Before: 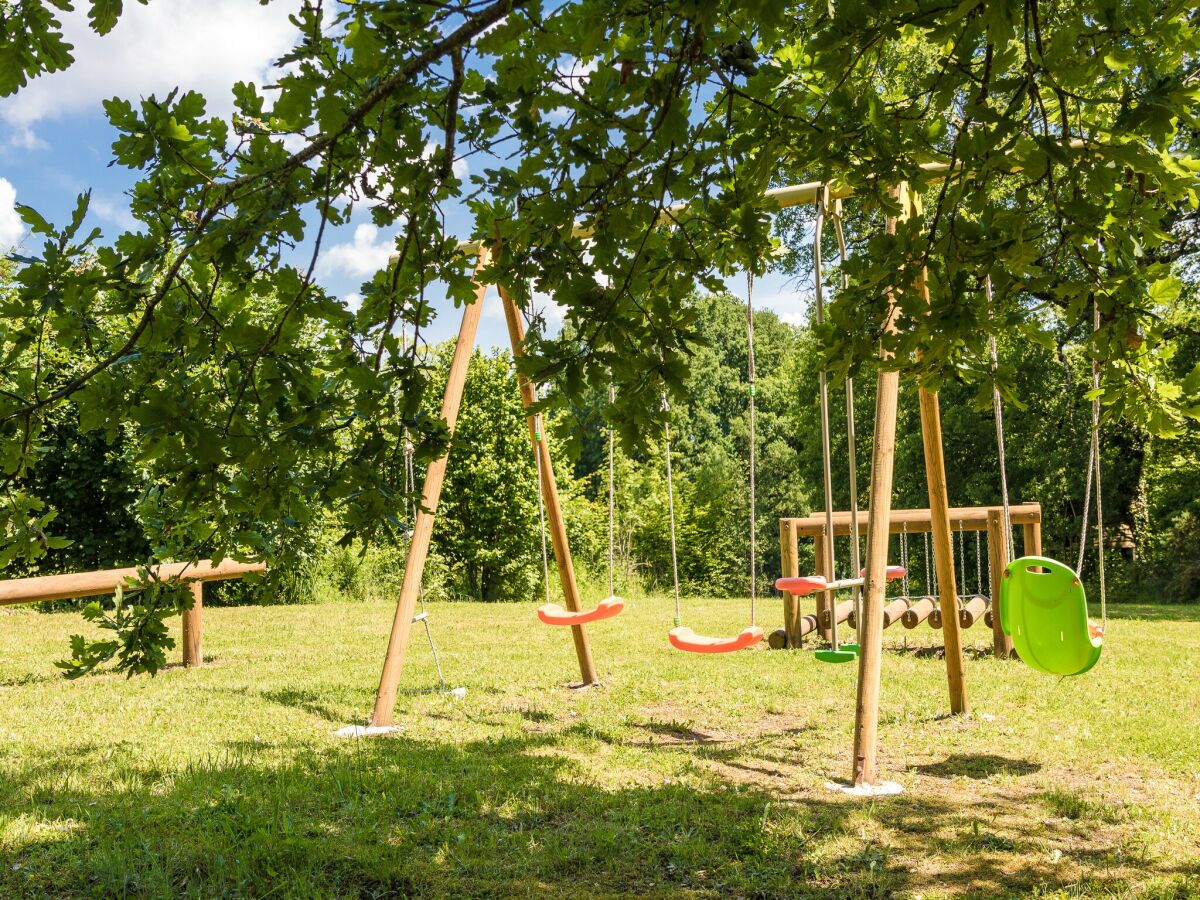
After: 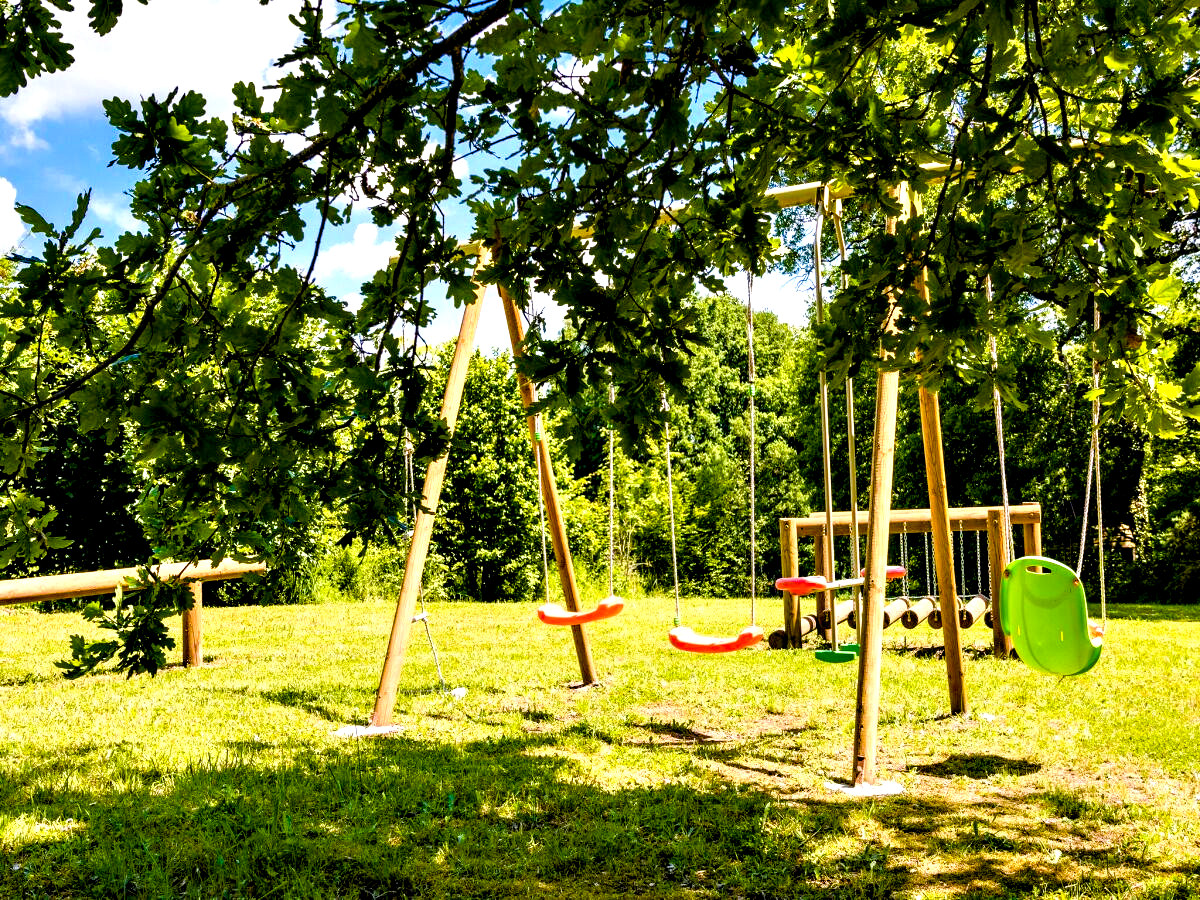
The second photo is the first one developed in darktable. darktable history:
color balance rgb: global offset › luminance -0.856%, perceptual saturation grading › global saturation 39.658%, perceptual saturation grading › highlights -25.135%, perceptual saturation grading › mid-tones 35.547%, perceptual saturation grading › shadows 35.892%, perceptual brilliance grading › global brilliance 3.478%, global vibrance 20%
contrast equalizer: y [[0.6 ×6], [0.55 ×6], [0 ×6], [0 ×6], [0 ×6]]
